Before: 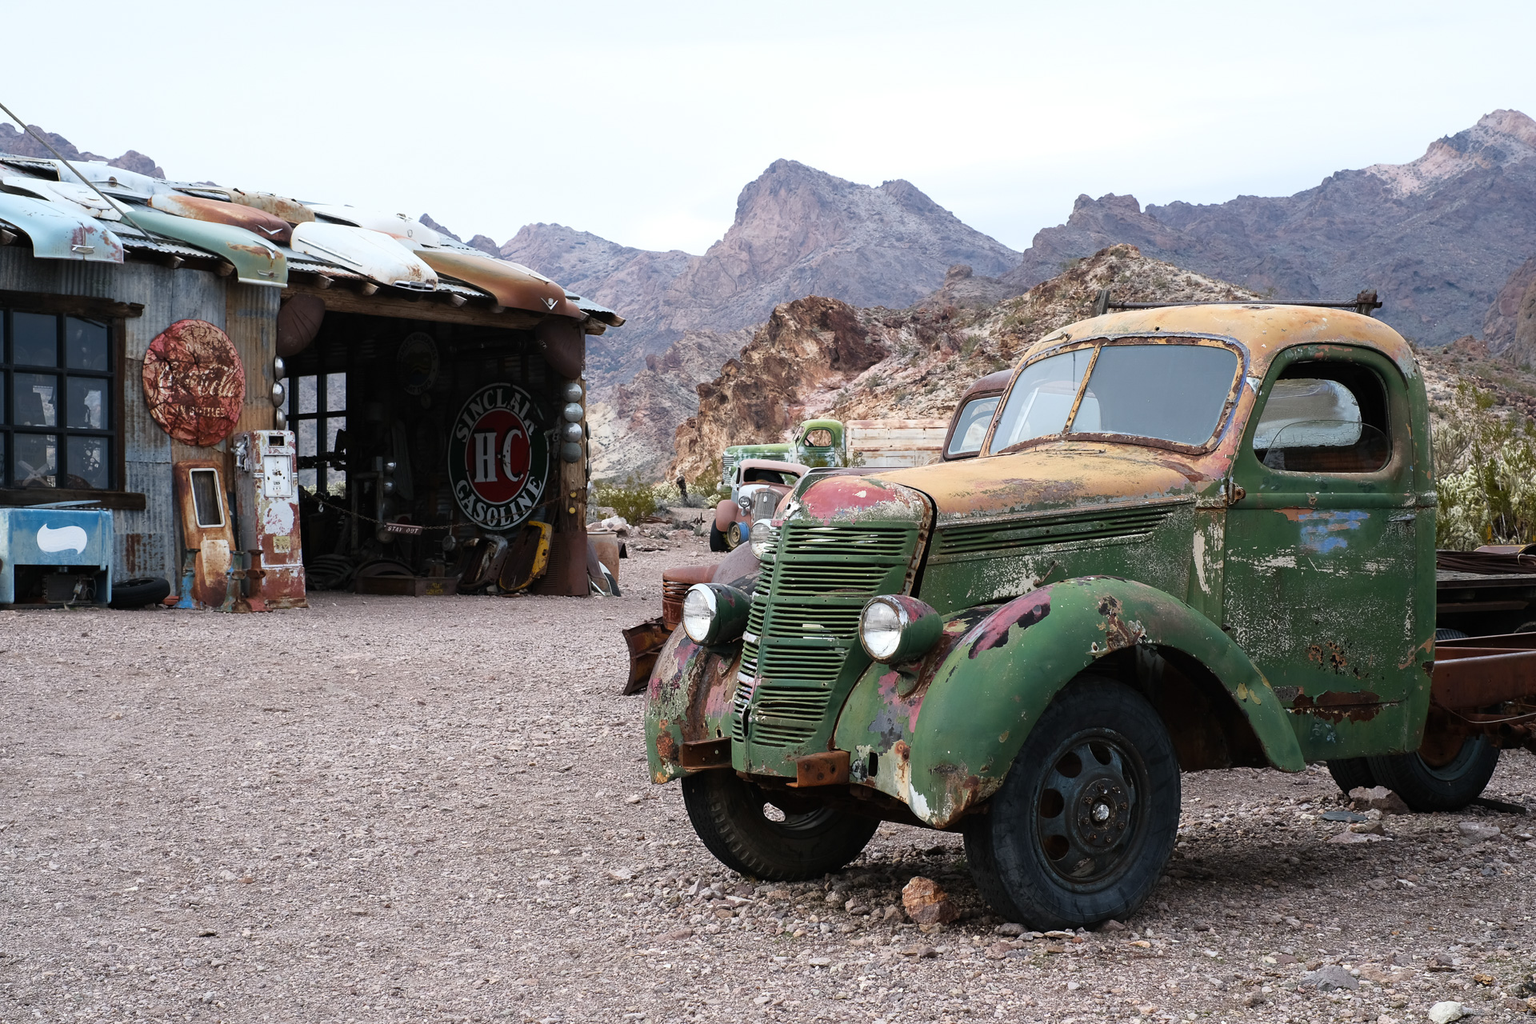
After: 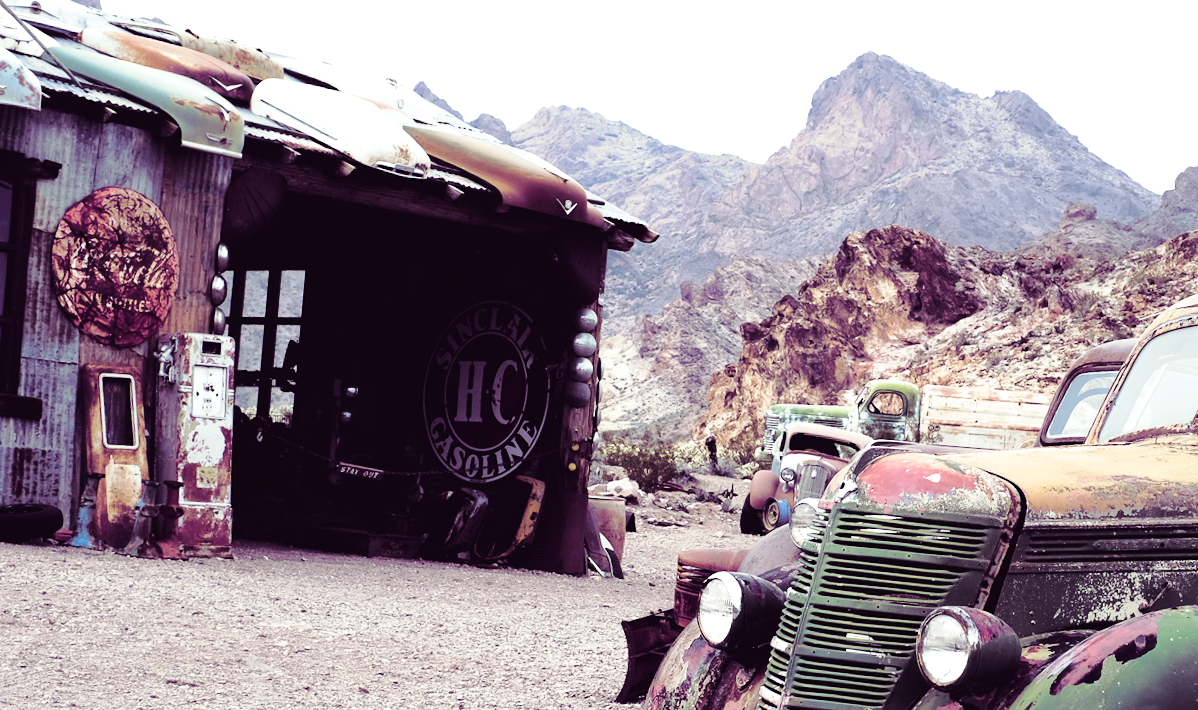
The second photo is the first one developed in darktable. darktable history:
crop and rotate: angle -4.99°, left 2.122%, top 6.945%, right 27.566%, bottom 30.519%
split-toning: shadows › hue 277.2°, shadows › saturation 0.74
tone curve: curves: ch0 [(0, 0) (0.003, 0.03) (0.011, 0.032) (0.025, 0.035) (0.044, 0.038) (0.069, 0.041) (0.1, 0.058) (0.136, 0.091) (0.177, 0.133) (0.224, 0.181) (0.277, 0.268) (0.335, 0.363) (0.399, 0.461) (0.468, 0.554) (0.543, 0.633) (0.623, 0.709) (0.709, 0.784) (0.801, 0.869) (0.898, 0.938) (1, 1)], preserve colors none
tone equalizer: -8 EV -0.417 EV, -7 EV -0.389 EV, -6 EV -0.333 EV, -5 EV -0.222 EV, -3 EV 0.222 EV, -2 EV 0.333 EV, -1 EV 0.389 EV, +0 EV 0.417 EV, edges refinement/feathering 500, mask exposure compensation -1.57 EV, preserve details no
